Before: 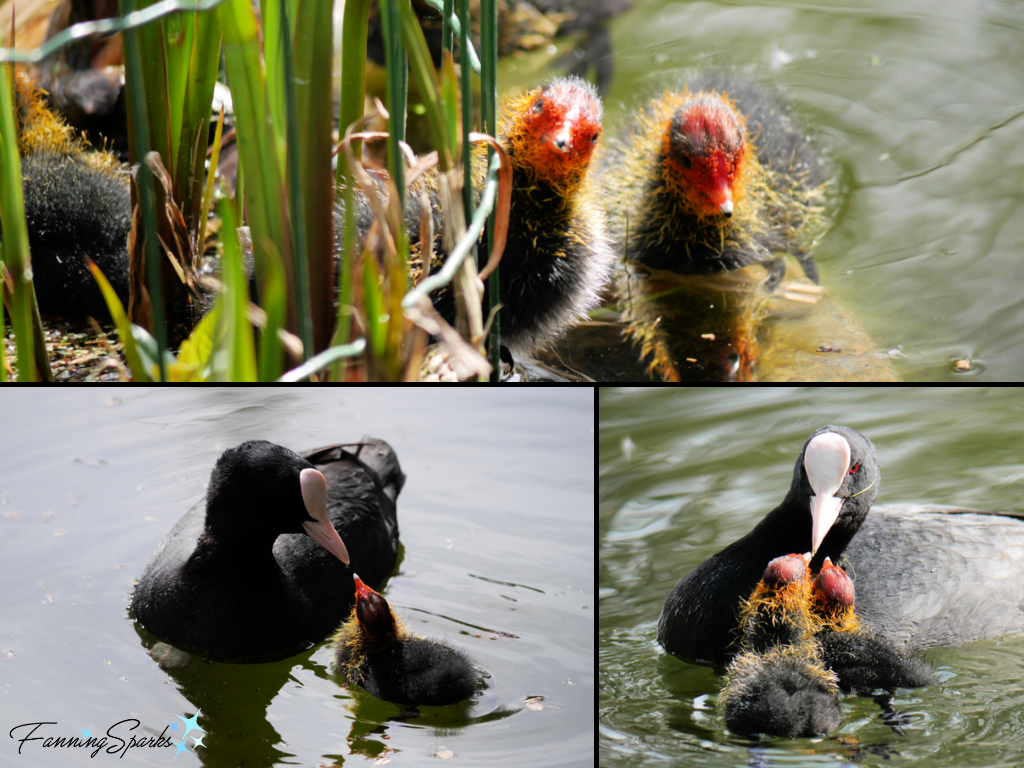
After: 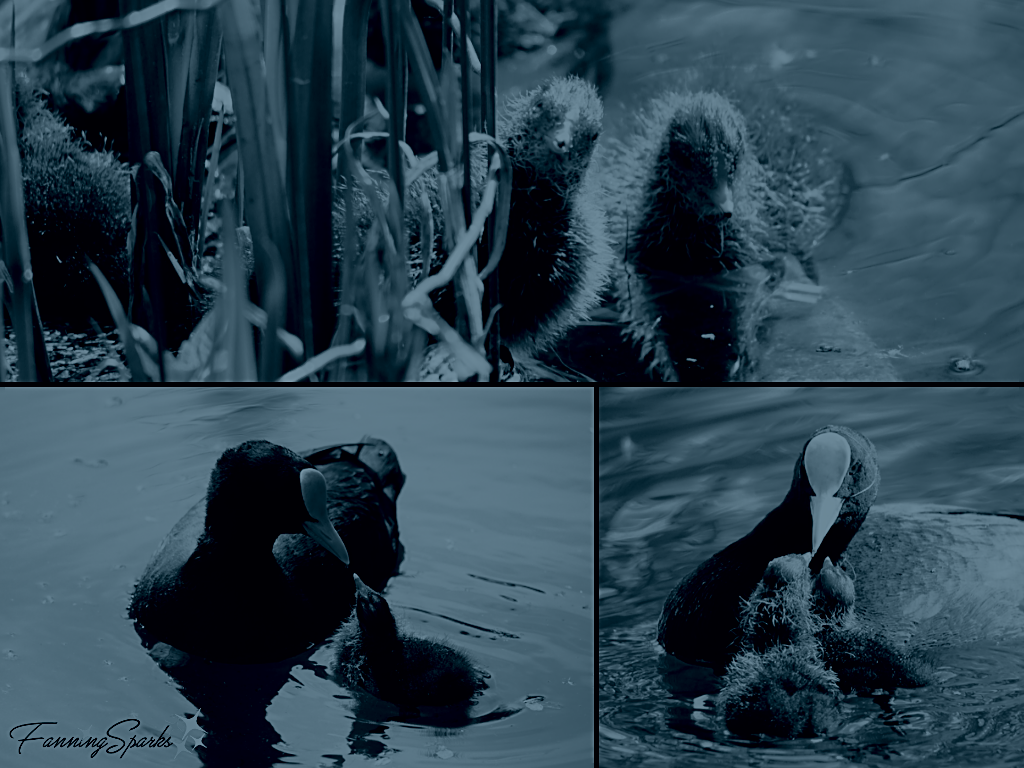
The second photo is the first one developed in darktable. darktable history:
sharpen: on, module defaults
tone curve: curves: ch0 [(0.003, 0) (0.066, 0.023) (0.154, 0.082) (0.281, 0.221) (0.405, 0.389) (0.517, 0.553) (0.716, 0.743) (0.822, 0.882) (1, 1)]; ch1 [(0, 0) (0.164, 0.115) (0.337, 0.332) (0.39, 0.398) (0.464, 0.461) (0.501, 0.5) (0.521, 0.526) (0.571, 0.606) (0.656, 0.677) (0.723, 0.731) (0.811, 0.796) (1, 1)]; ch2 [(0, 0) (0.337, 0.382) (0.464, 0.476) (0.501, 0.502) (0.527, 0.54) (0.556, 0.567) (0.575, 0.606) (0.659, 0.736) (1, 1)], color space Lab, independent channels, preserve colors none
colorize: hue 194.4°, saturation 29%, source mix 61.75%, lightness 3.98%, version 1
color balance rgb: perceptual saturation grading › global saturation 20%, global vibrance 20%
